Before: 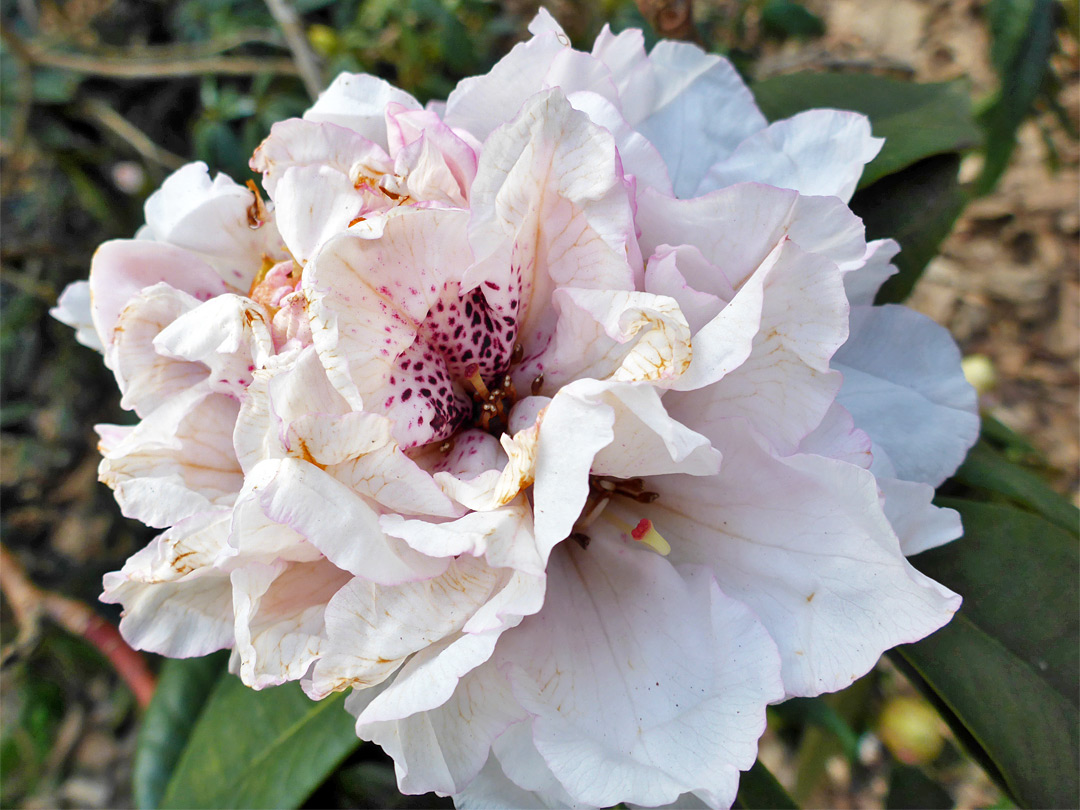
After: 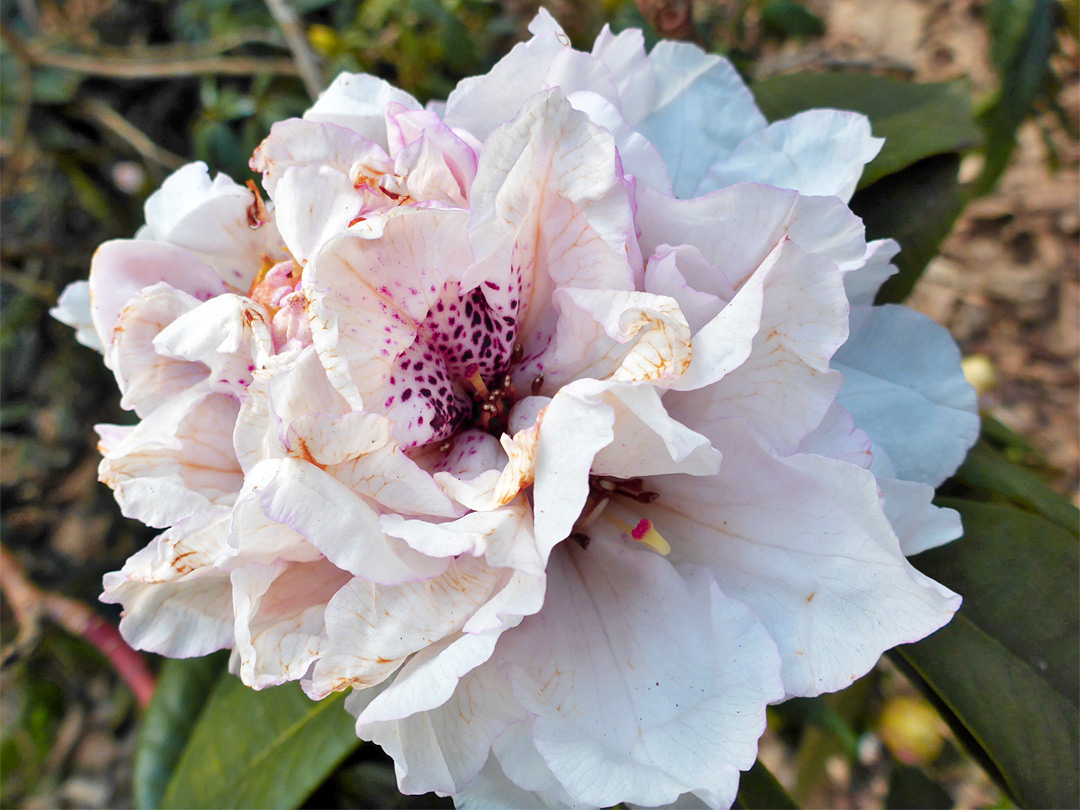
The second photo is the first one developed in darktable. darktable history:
color balance rgb: linear chroma grading › shadows -8.097%, linear chroma grading › global chroma 9.998%, perceptual saturation grading › global saturation 0.78%, hue shift -10.87°
